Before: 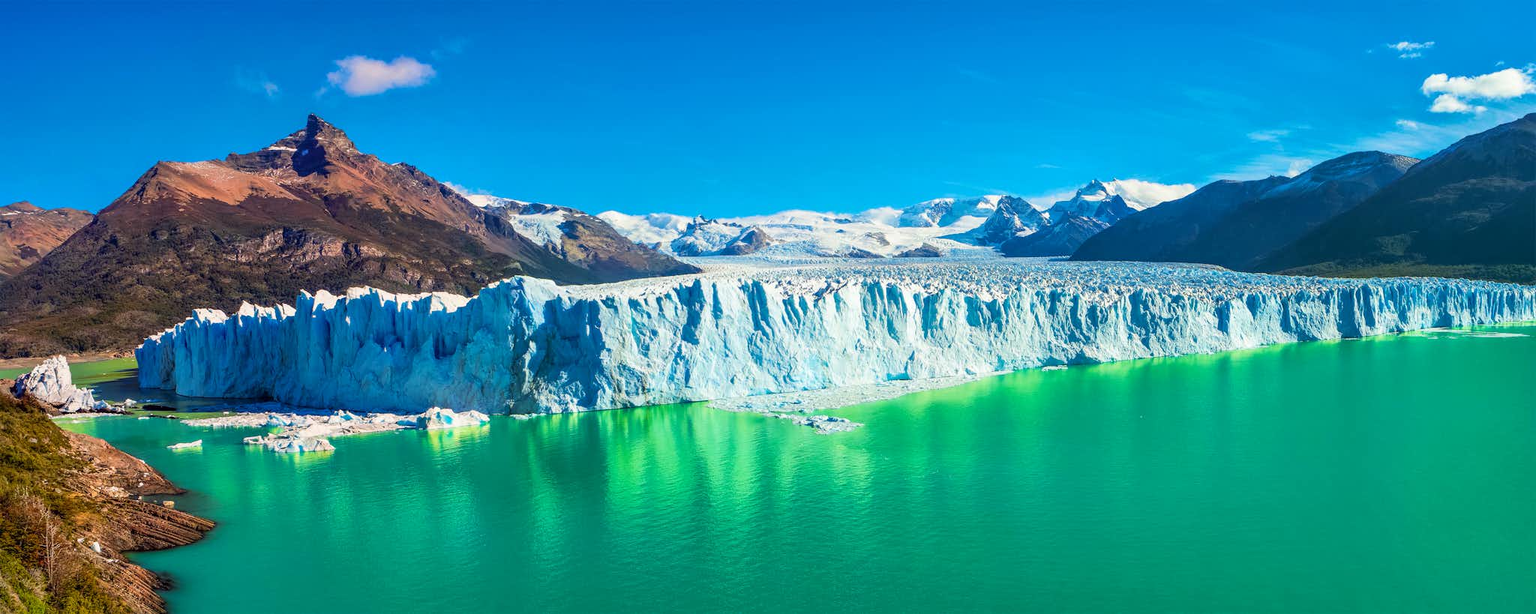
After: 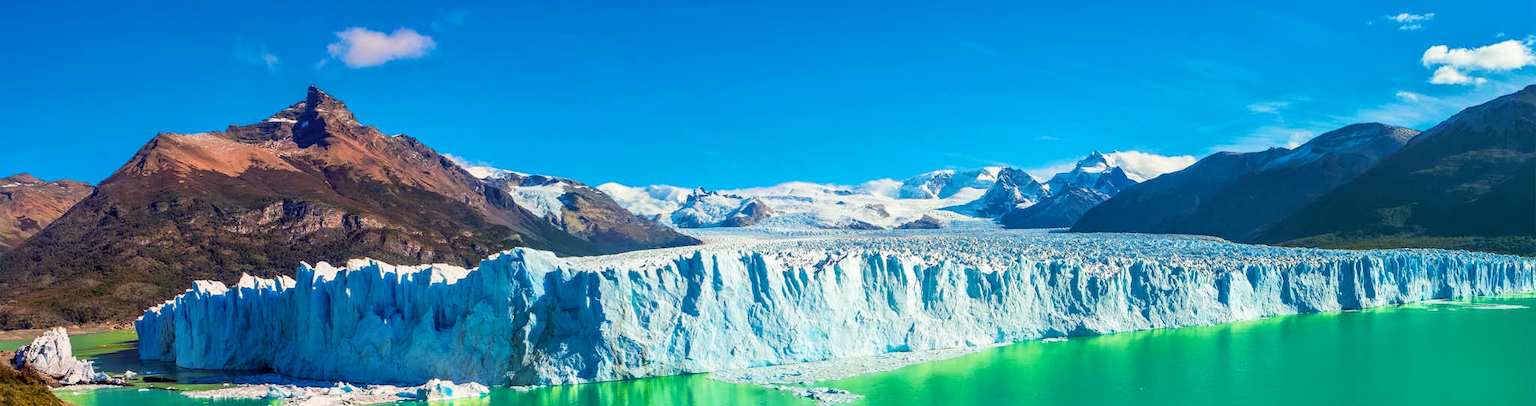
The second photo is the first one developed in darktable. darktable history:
crop and rotate: top 4.728%, bottom 29.06%
